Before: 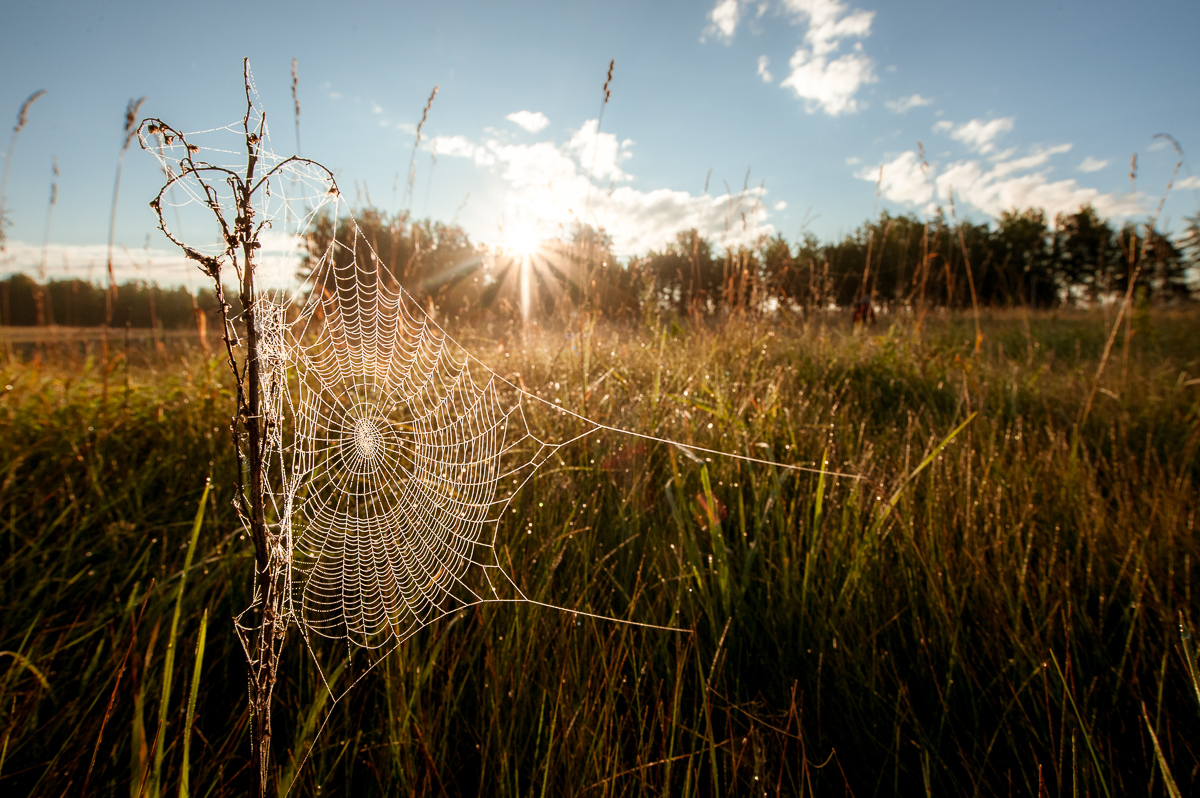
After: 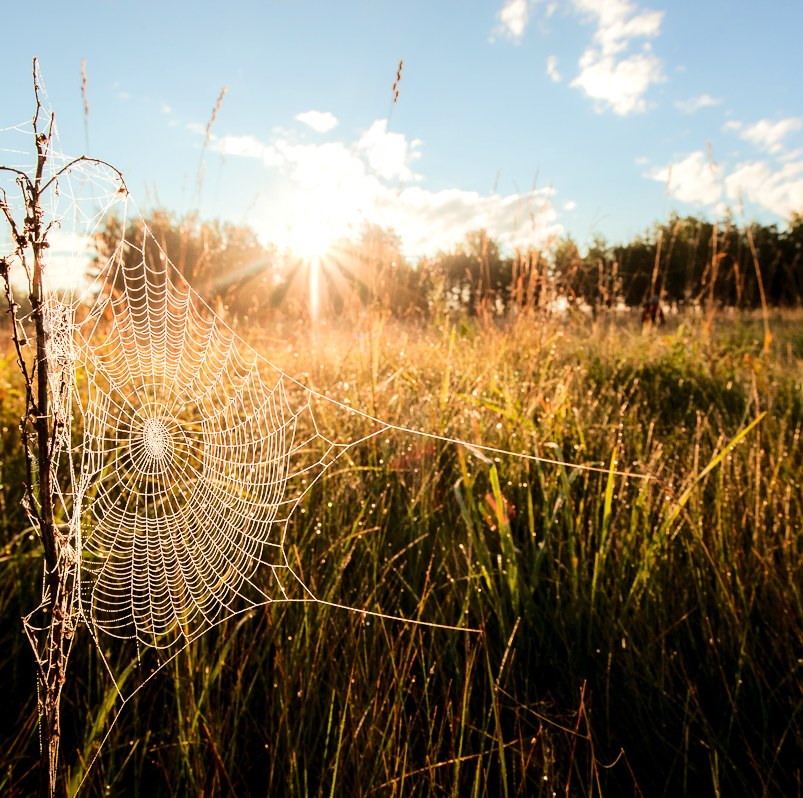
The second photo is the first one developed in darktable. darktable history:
crop and rotate: left 17.649%, right 15.403%
local contrast: mode bilateral grid, contrast 19, coarseness 50, detail 102%, midtone range 0.2
tone equalizer: -7 EV 0.143 EV, -6 EV 0.61 EV, -5 EV 1.18 EV, -4 EV 1.31 EV, -3 EV 1.14 EV, -2 EV 0.6 EV, -1 EV 0.15 EV, edges refinement/feathering 500, mask exposure compensation -1.57 EV, preserve details no
